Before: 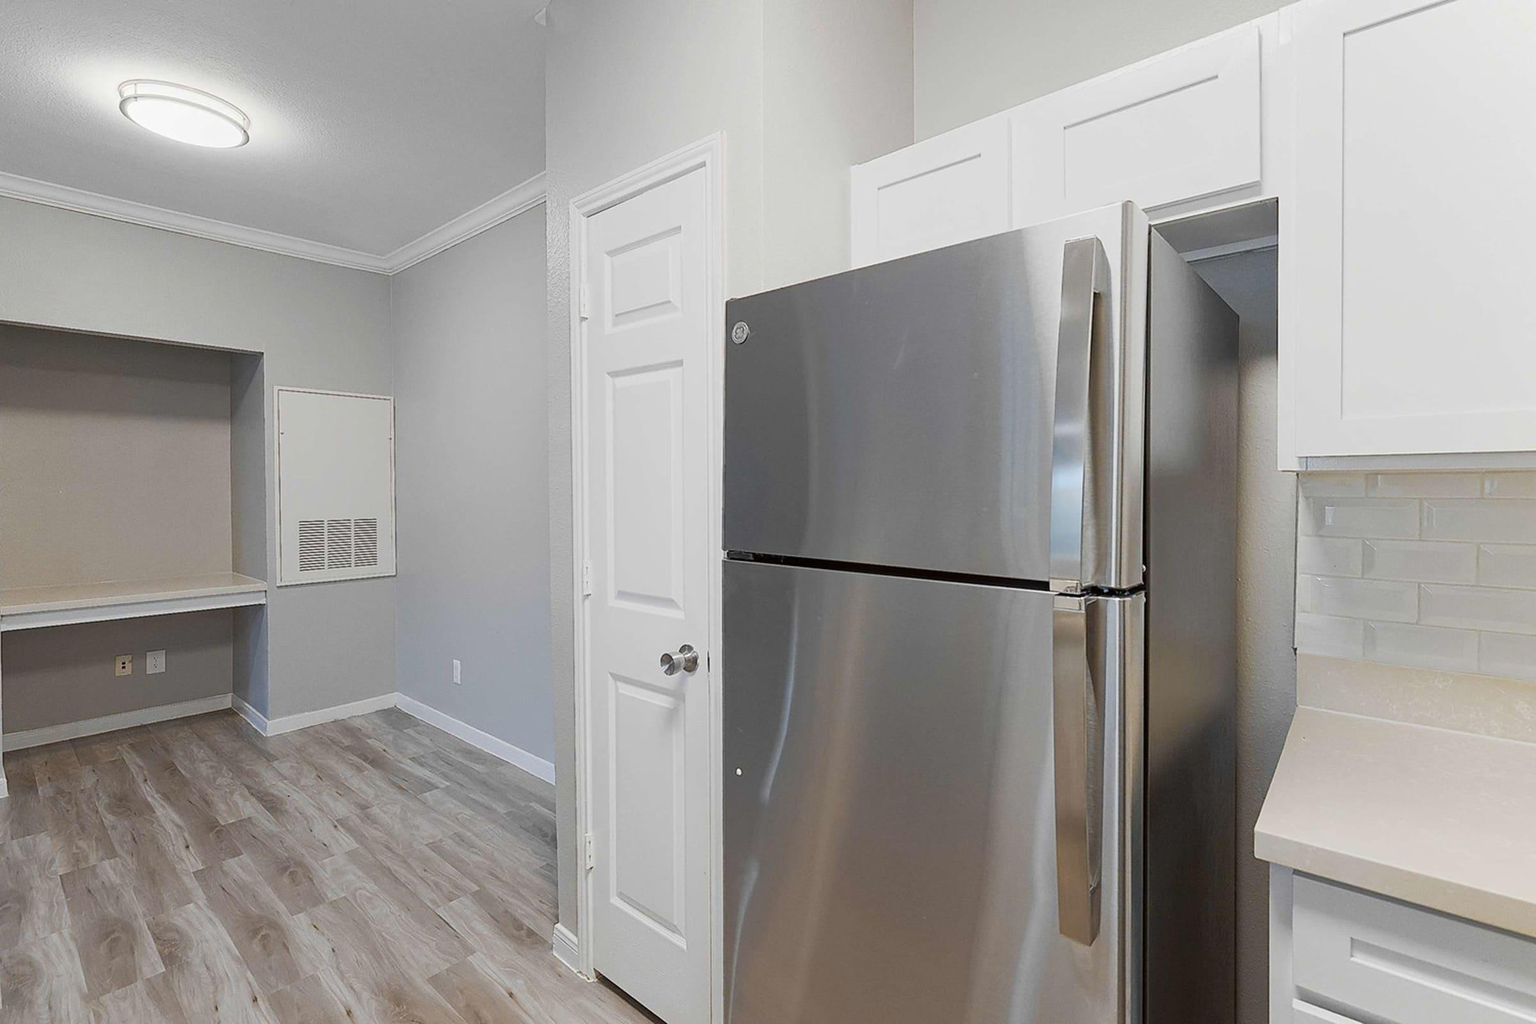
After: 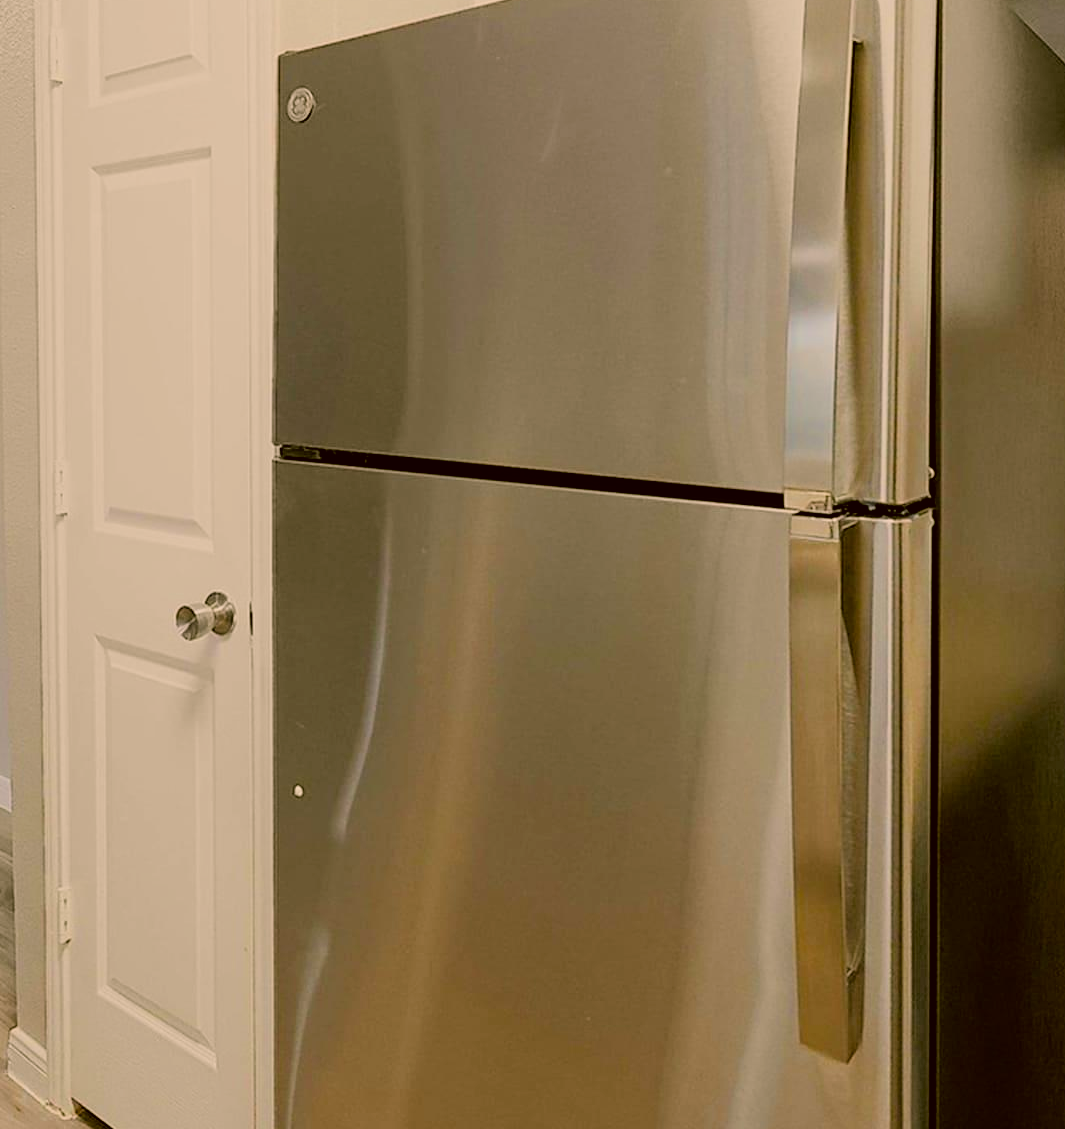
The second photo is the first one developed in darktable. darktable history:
crop: left 35.701%, top 25.951%, right 19.923%, bottom 3.44%
filmic rgb: black relative exposure -7.59 EV, white relative exposure 4.6 EV, target black luminance 0%, hardness 3.51, latitude 50.51%, contrast 1.038, highlights saturation mix 9.57%, shadows ↔ highlights balance -0.201%, color science v5 (2021), contrast in shadows safe, contrast in highlights safe
color correction: highlights a* 8.9, highlights b* 15.38, shadows a* -0.472, shadows b* 27.27
